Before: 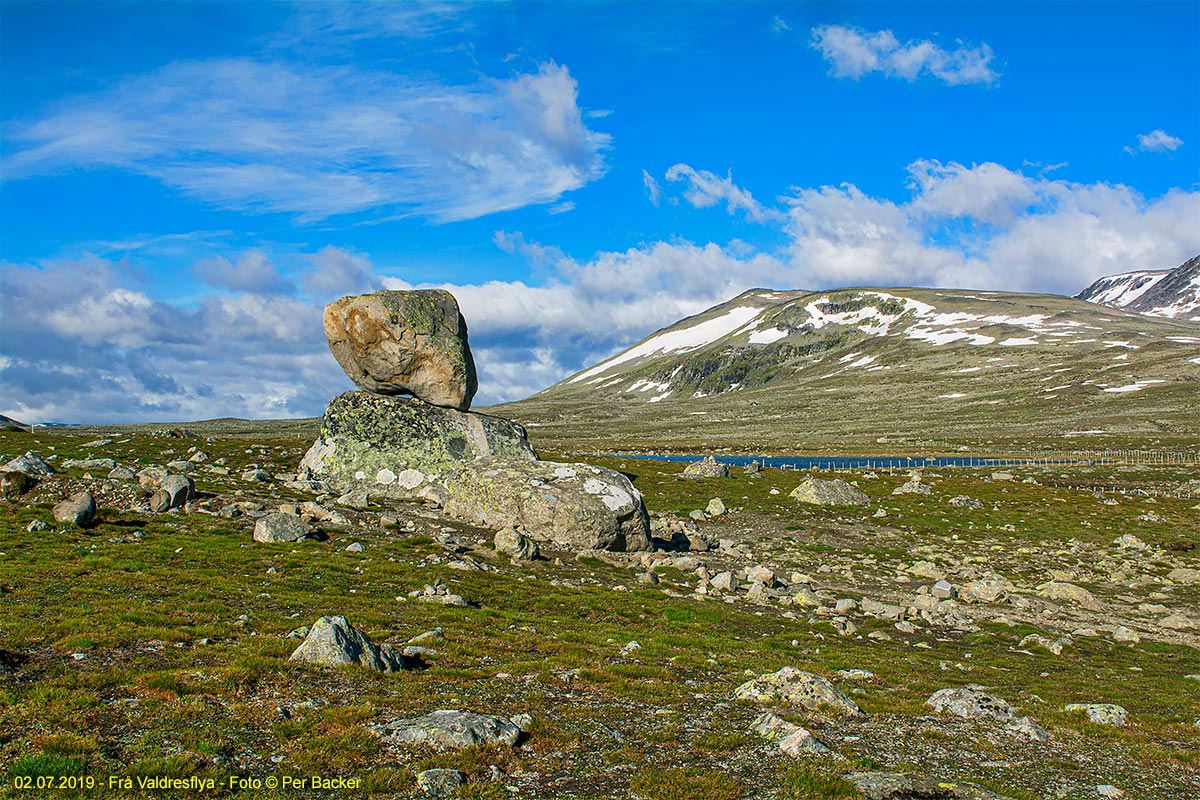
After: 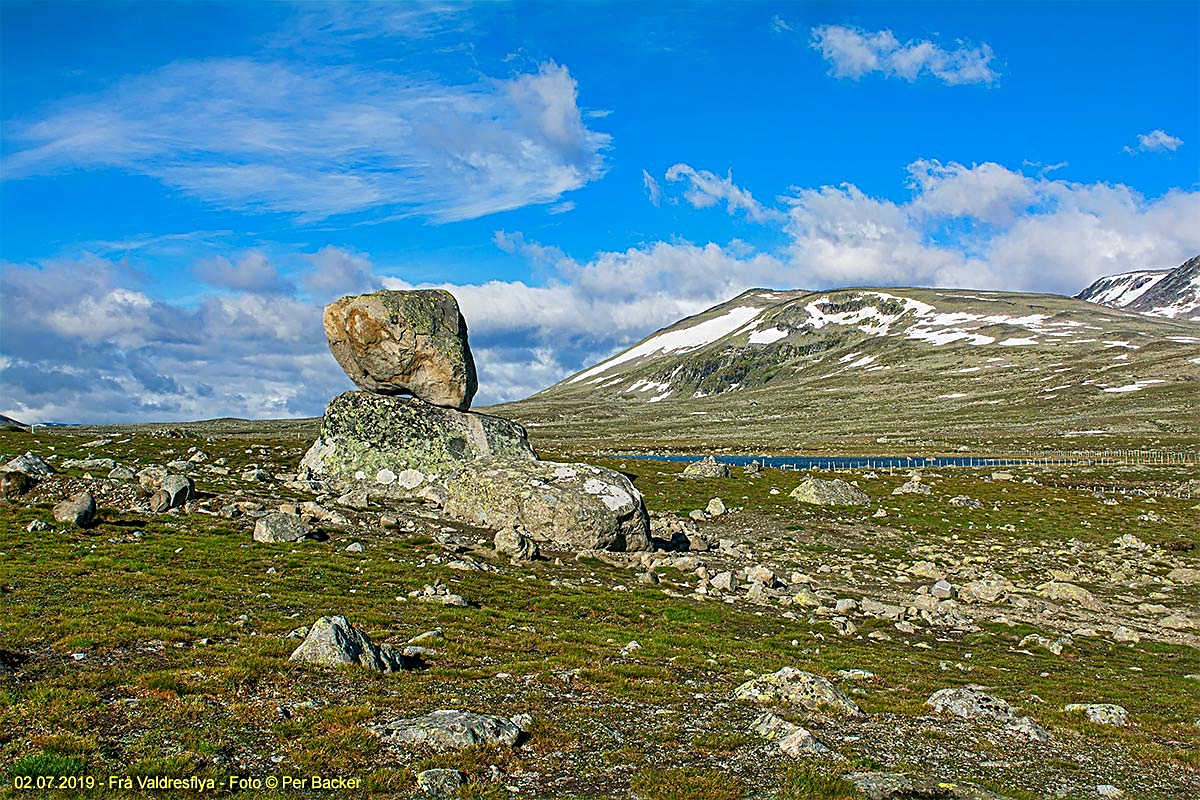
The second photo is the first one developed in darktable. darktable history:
sharpen: radius 2.771
